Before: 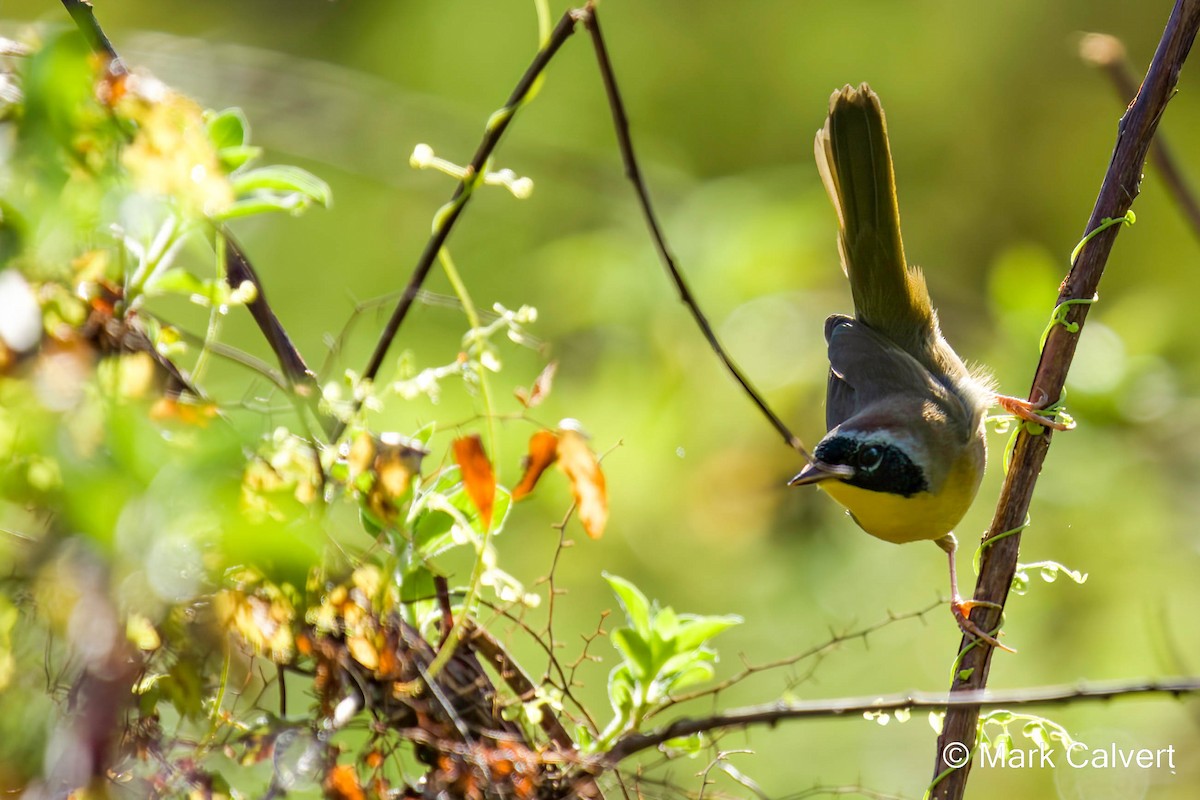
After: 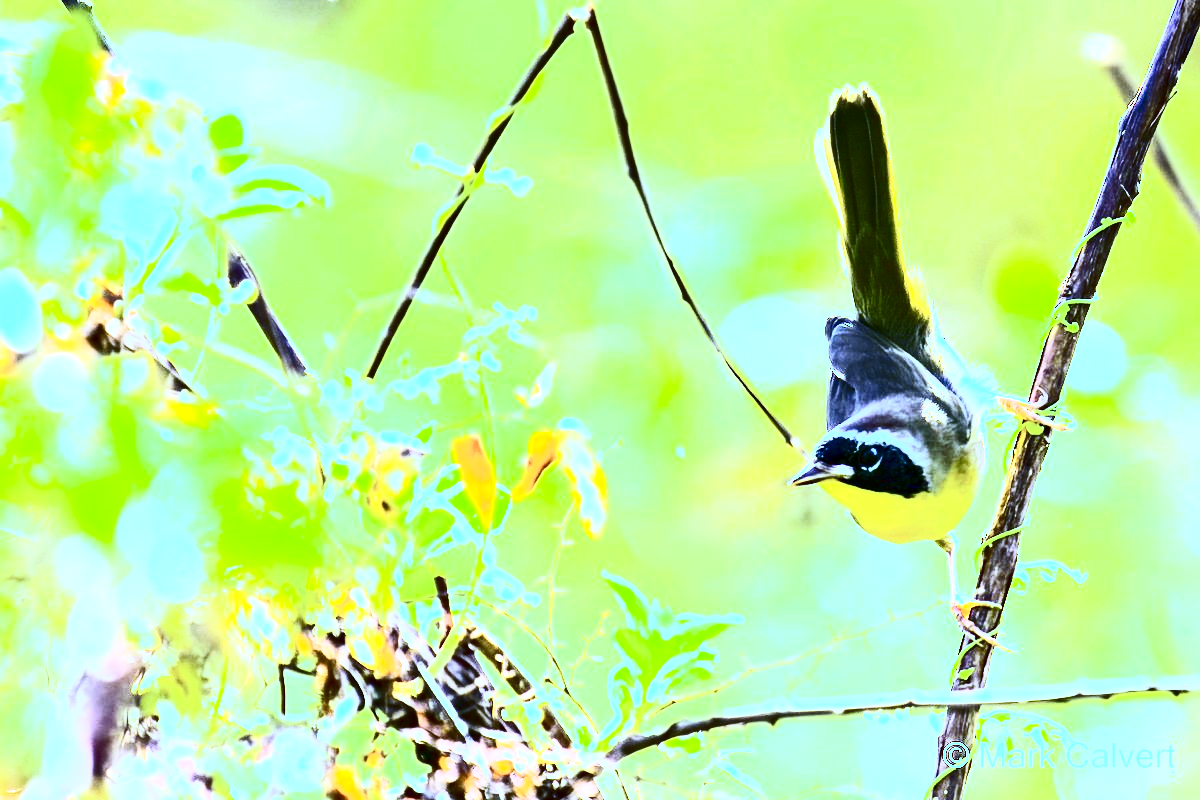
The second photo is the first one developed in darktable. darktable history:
white balance: red 0.766, blue 1.537
contrast brightness saturation: contrast 0.93, brightness 0.2
exposure: black level correction 0.001, exposure 1.84 EV, compensate highlight preservation false
